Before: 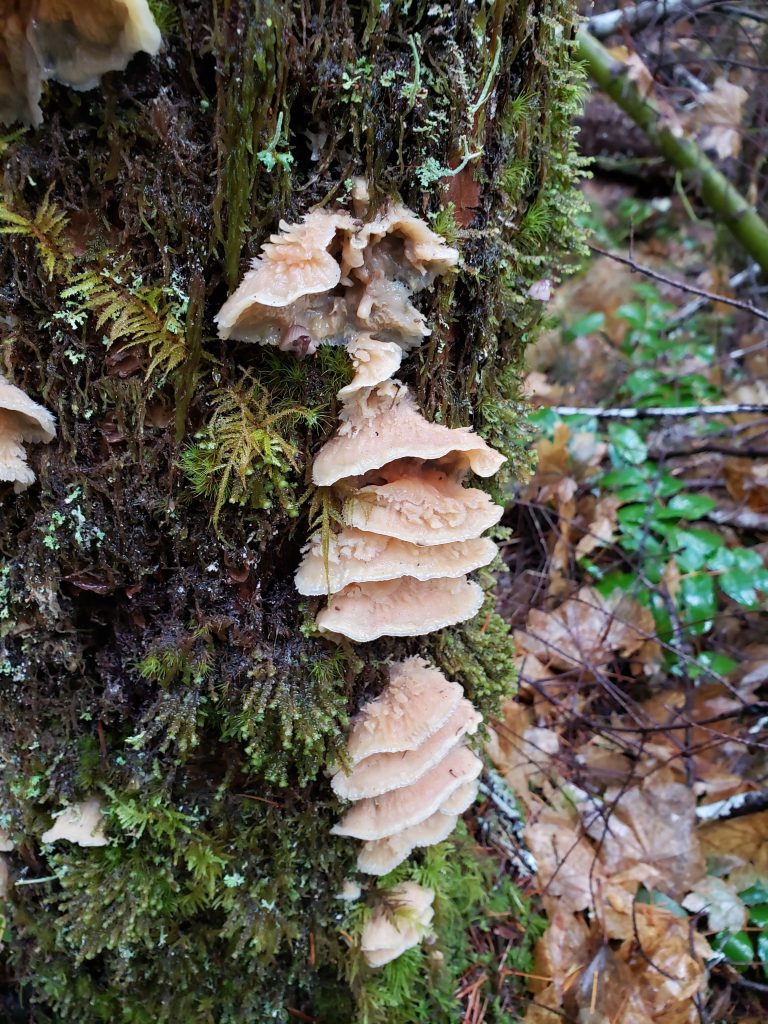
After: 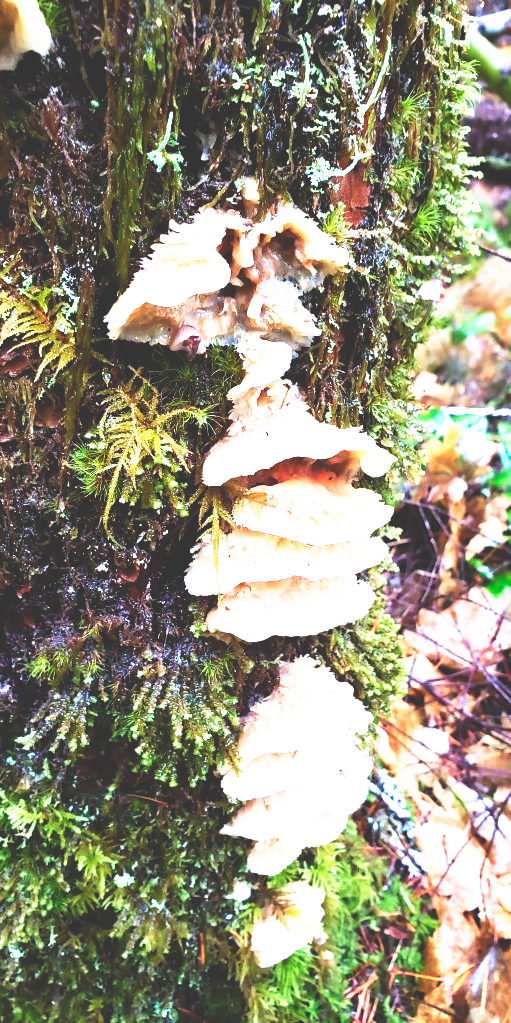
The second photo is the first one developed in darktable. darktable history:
crop and rotate: left 14.382%, right 18.962%
exposure: black level correction 0, exposure 1.2 EV, compensate exposure bias true, compensate highlight preservation false
tone curve: curves: ch0 [(0, 0) (0.003, 0.003) (0.011, 0.011) (0.025, 0.024) (0.044, 0.043) (0.069, 0.067) (0.1, 0.096) (0.136, 0.131) (0.177, 0.171) (0.224, 0.217) (0.277, 0.268) (0.335, 0.324) (0.399, 0.386) (0.468, 0.453) (0.543, 0.547) (0.623, 0.626) (0.709, 0.712) (0.801, 0.802) (0.898, 0.898) (1, 1)], color space Lab, independent channels, preserve colors none
velvia: on, module defaults
base curve: curves: ch0 [(0, 0.036) (0.007, 0.037) (0.604, 0.887) (1, 1)], preserve colors none
